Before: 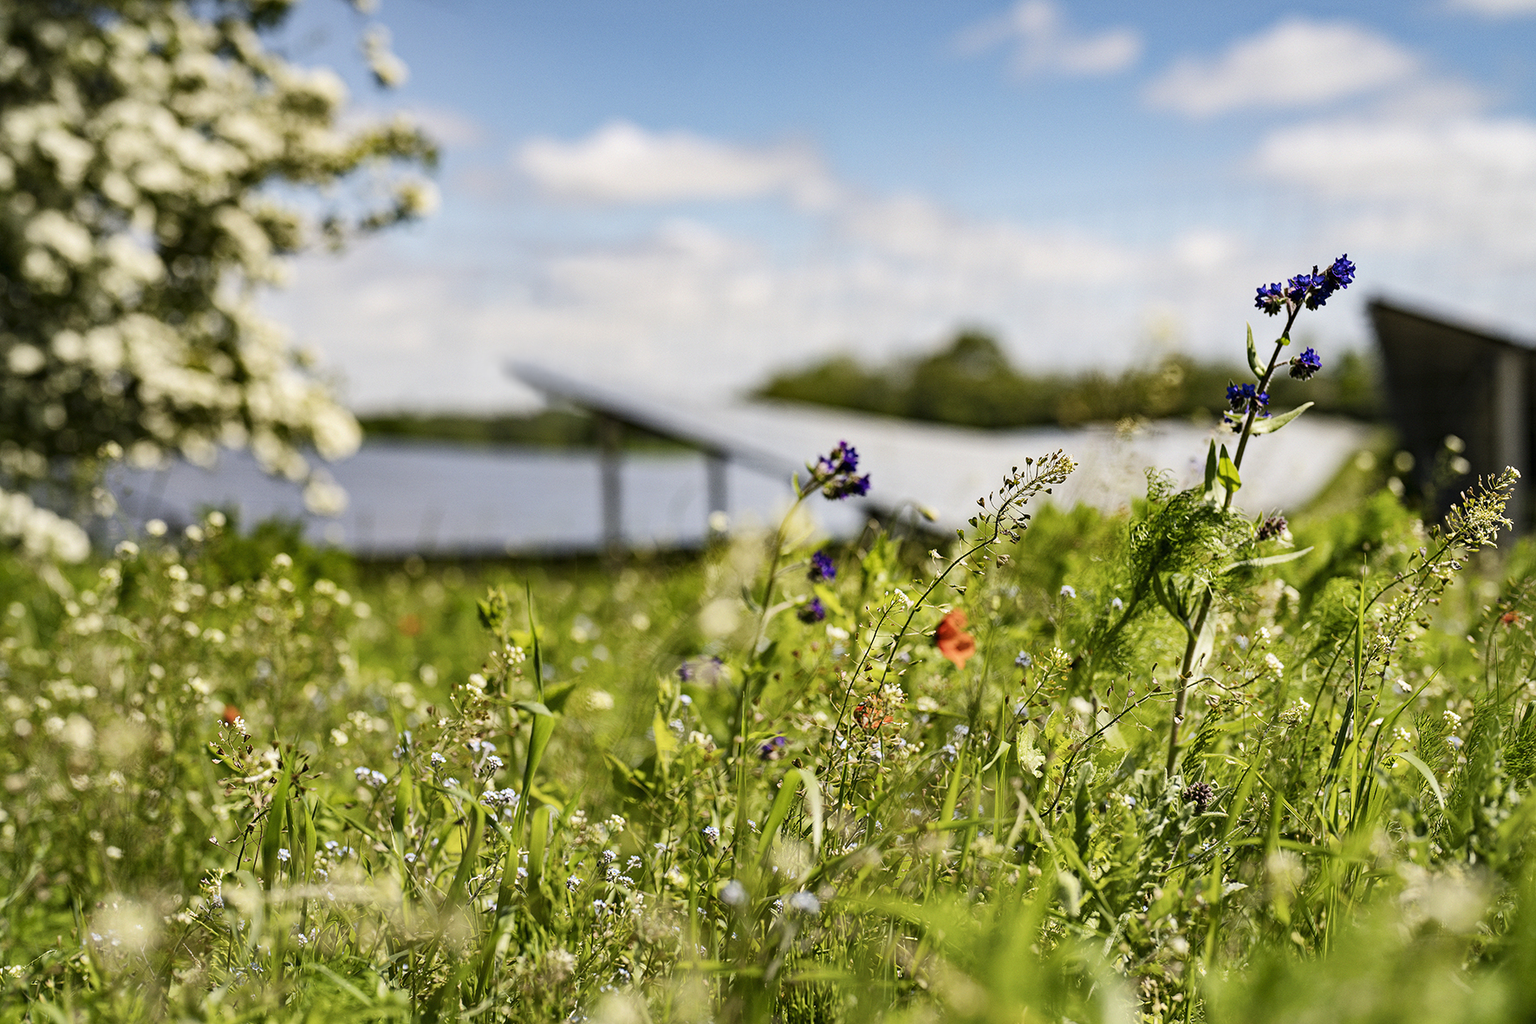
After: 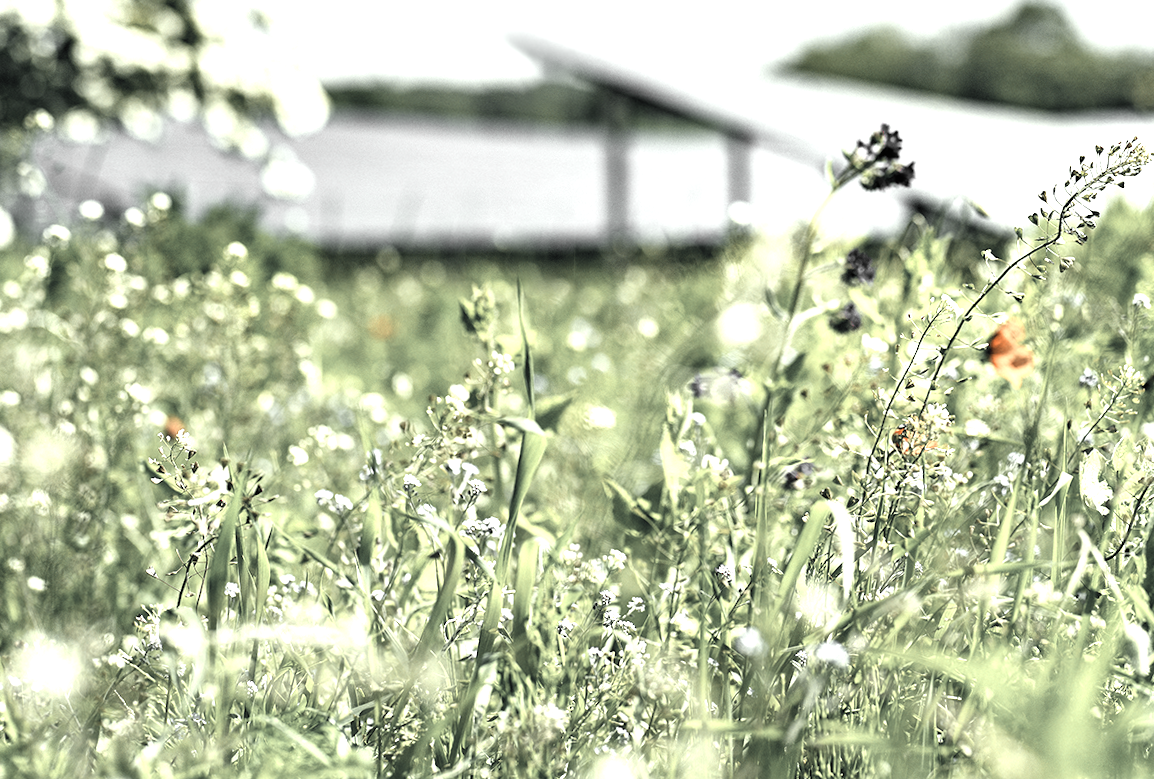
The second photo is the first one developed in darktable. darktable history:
crop and rotate: angle -0.932°, left 3.966%, top 32.352%, right 29.313%
color zones: curves: ch1 [(0, 0.831) (0.08, 0.771) (0.157, 0.268) (0.241, 0.207) (0.562, -0.005) (0.714, -0.013) (0.876, 0.01) (1, 0.831)]
color correction: highlights a* -19.68, highlights b* 9.8, shadows a* -20.09, shadows b* -10.71
exposure: black level correction 0, exposure 1.199 EV, compensate exposure bias true, compensate highlight preservation false
